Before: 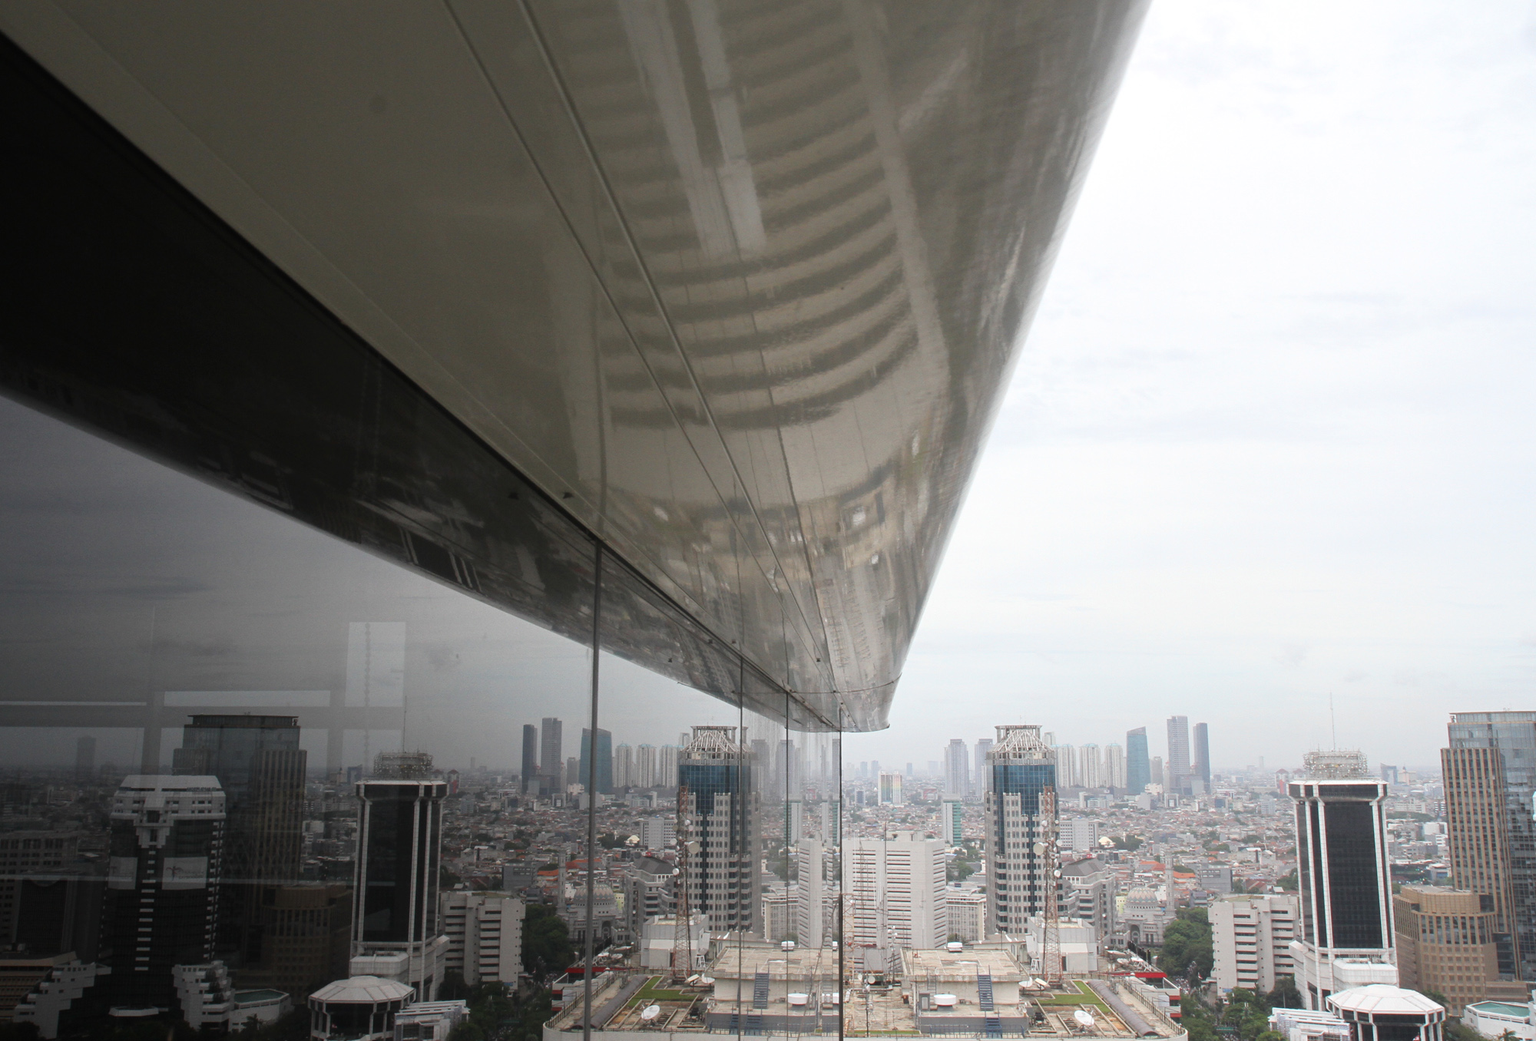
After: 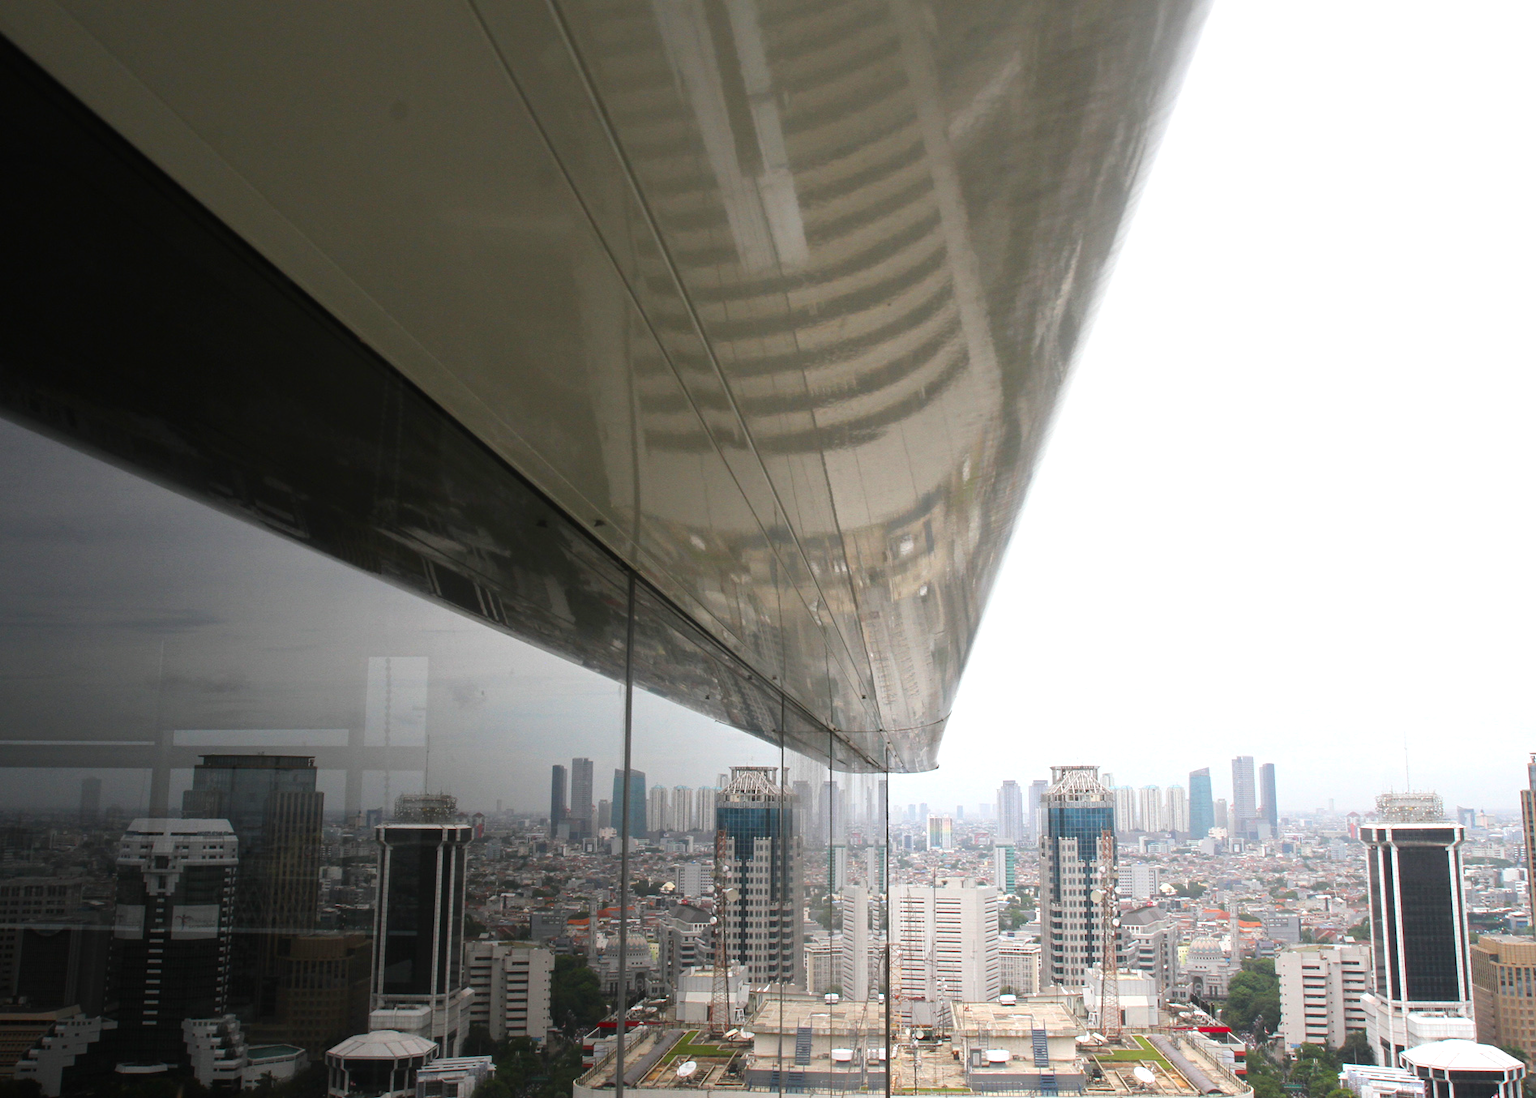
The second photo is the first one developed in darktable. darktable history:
crop and rotate: right 5.238%
color balance rgb: shadows lift › chroma 0.936%, shadows lift › hue 112.72°, perceptual saturation grading › global saturation 34.149%, perceptual brilliance grading › highlights 10.198%, perceptual brilliance grading › mid-tones 5.733%, global vibrance 9.567%
